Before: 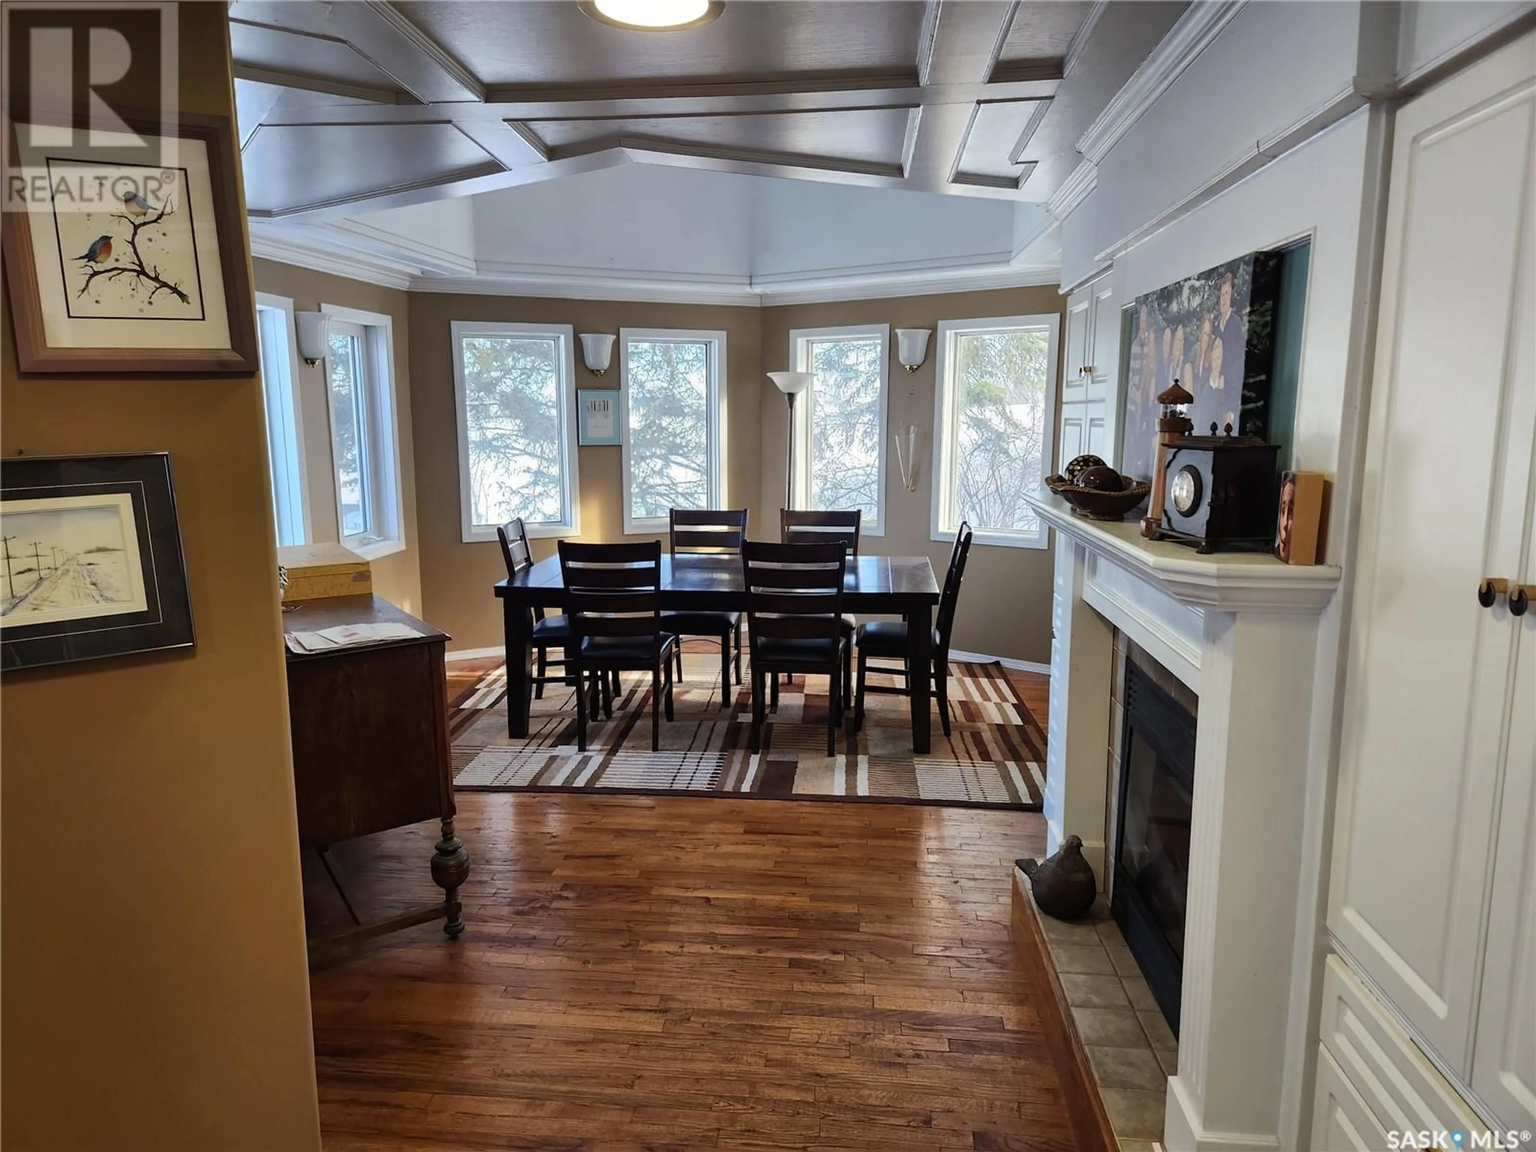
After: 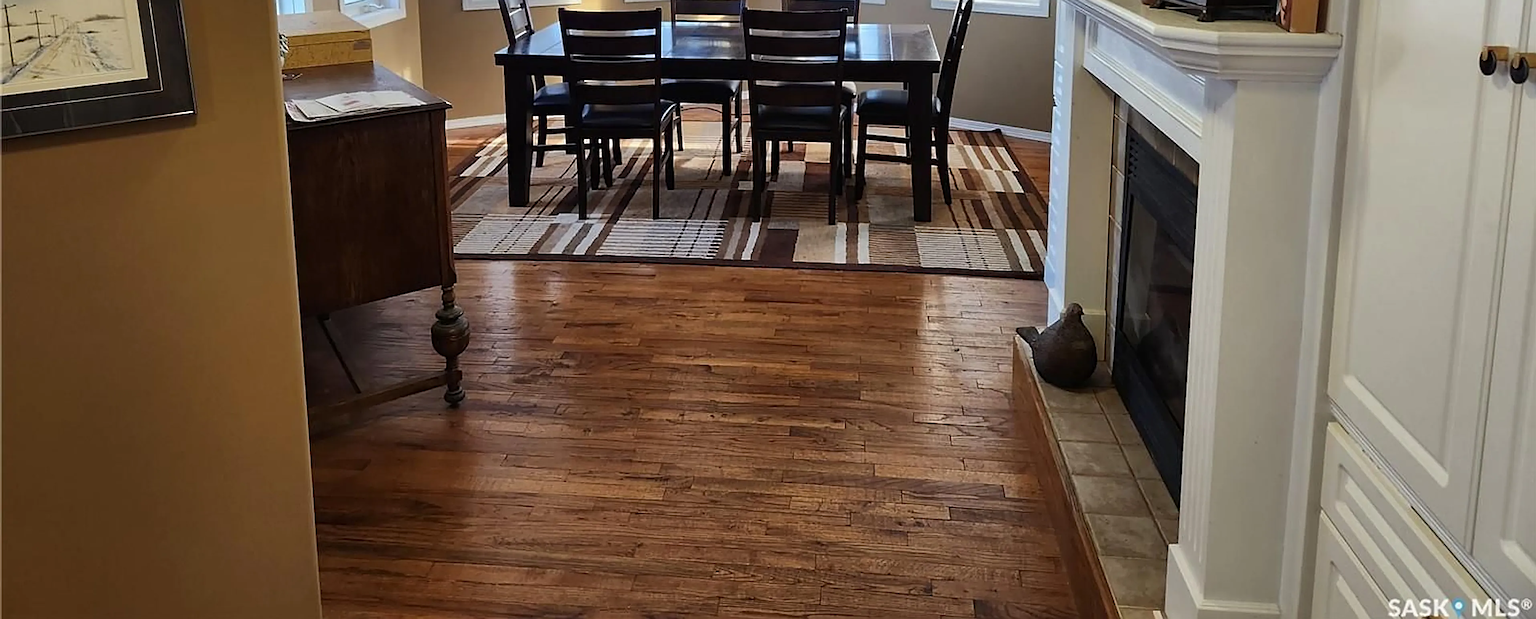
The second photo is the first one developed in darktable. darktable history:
crop and rotate: top 46.236%, right 0.036%
sharpen: radius 2.598, amount 0.683
